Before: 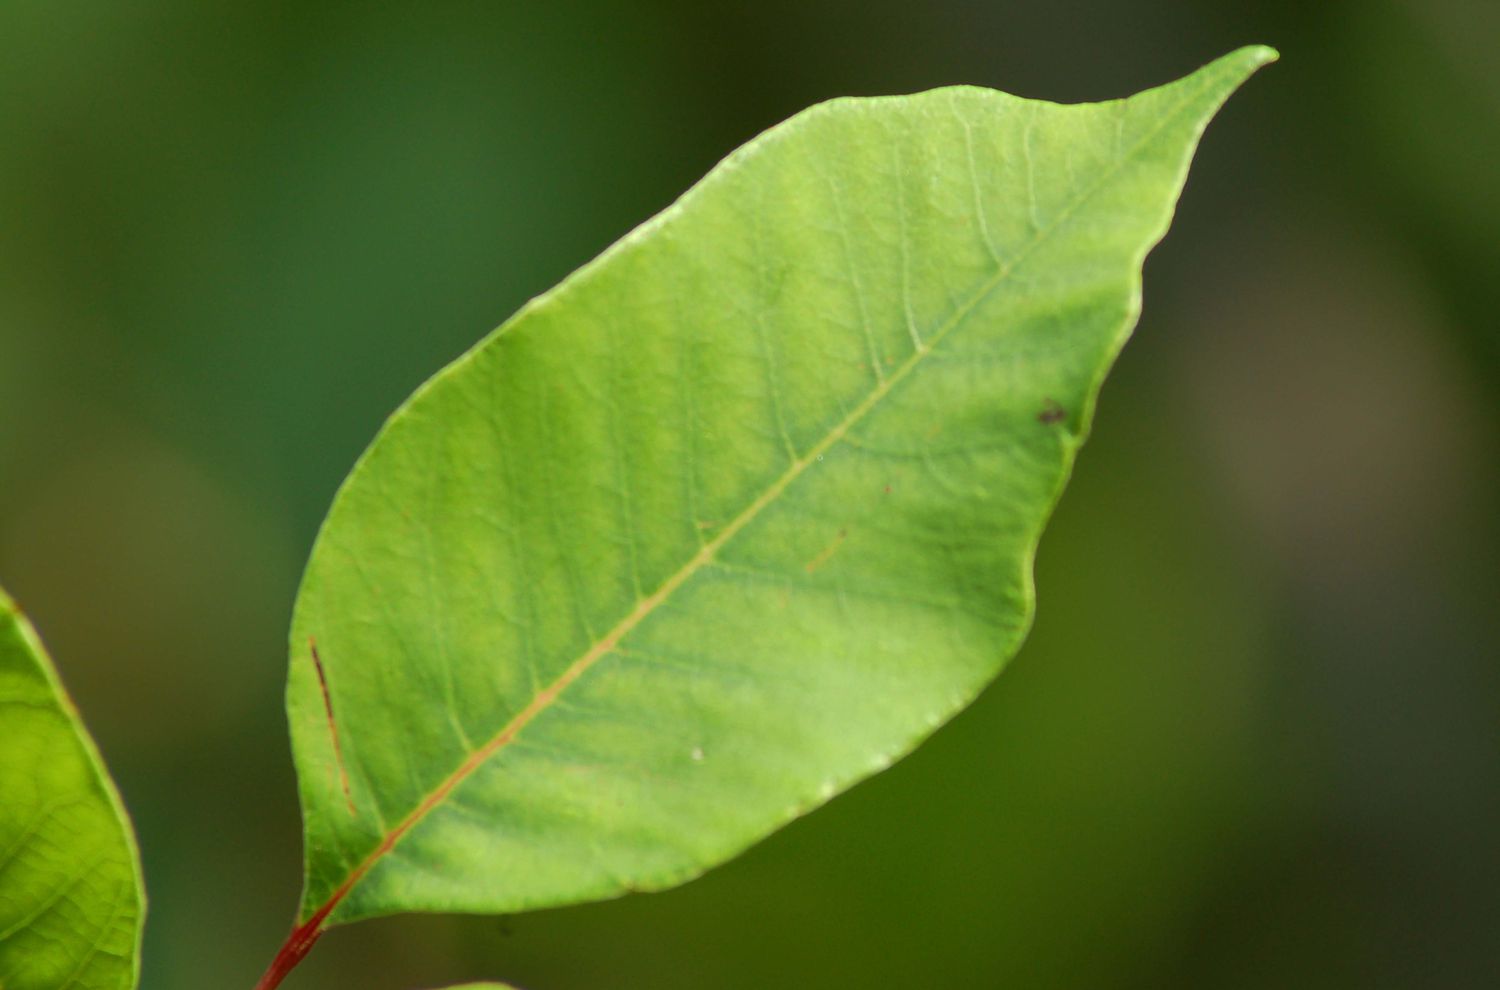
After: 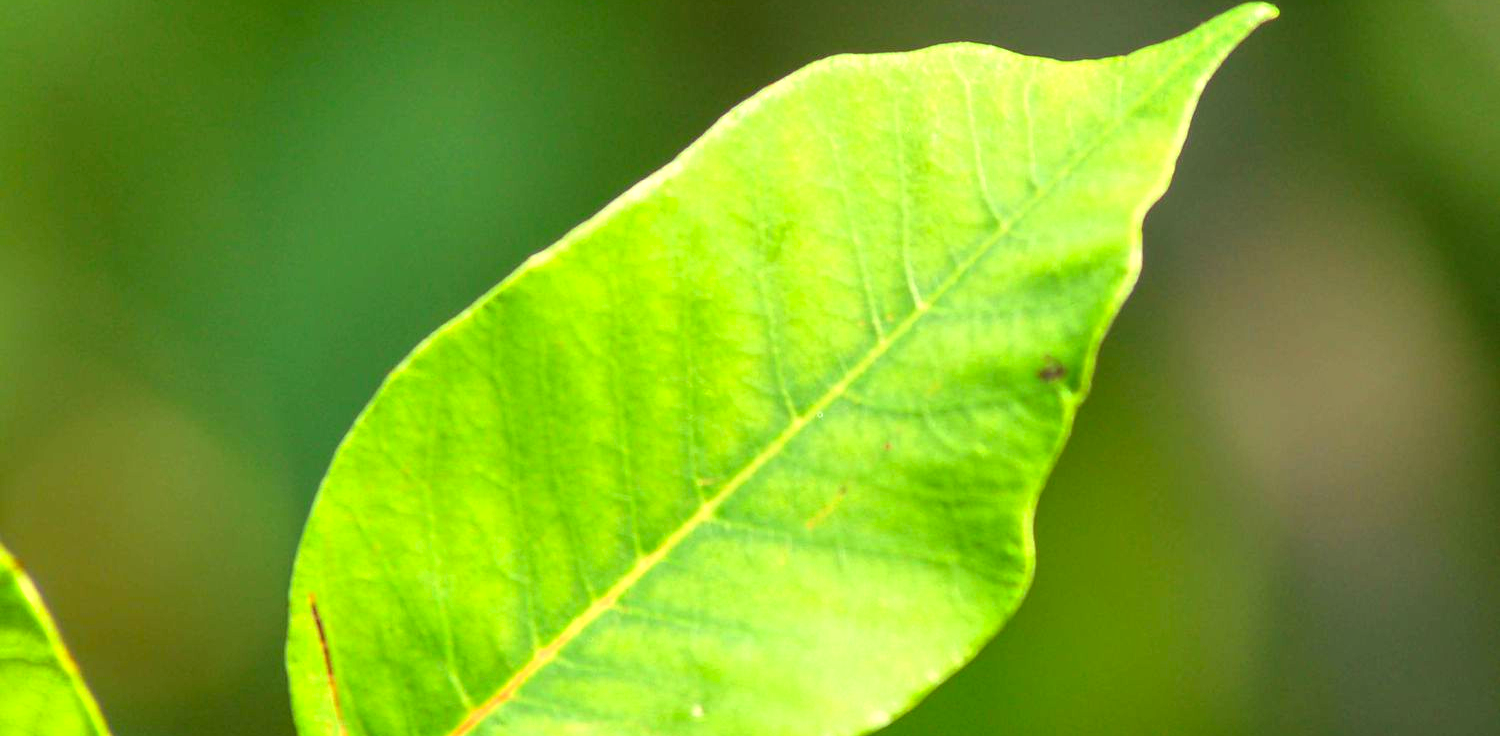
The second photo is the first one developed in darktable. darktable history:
exposure: black level correction 0, exposure 1.2 EV, compensate highlight preservation false
local contrast: detail 155%
crop: top 4.359%, bottom 21.243%
contrast brightness saturation: contrast -0.19, saturation 0.187
tone equalizer: on, module defaults
